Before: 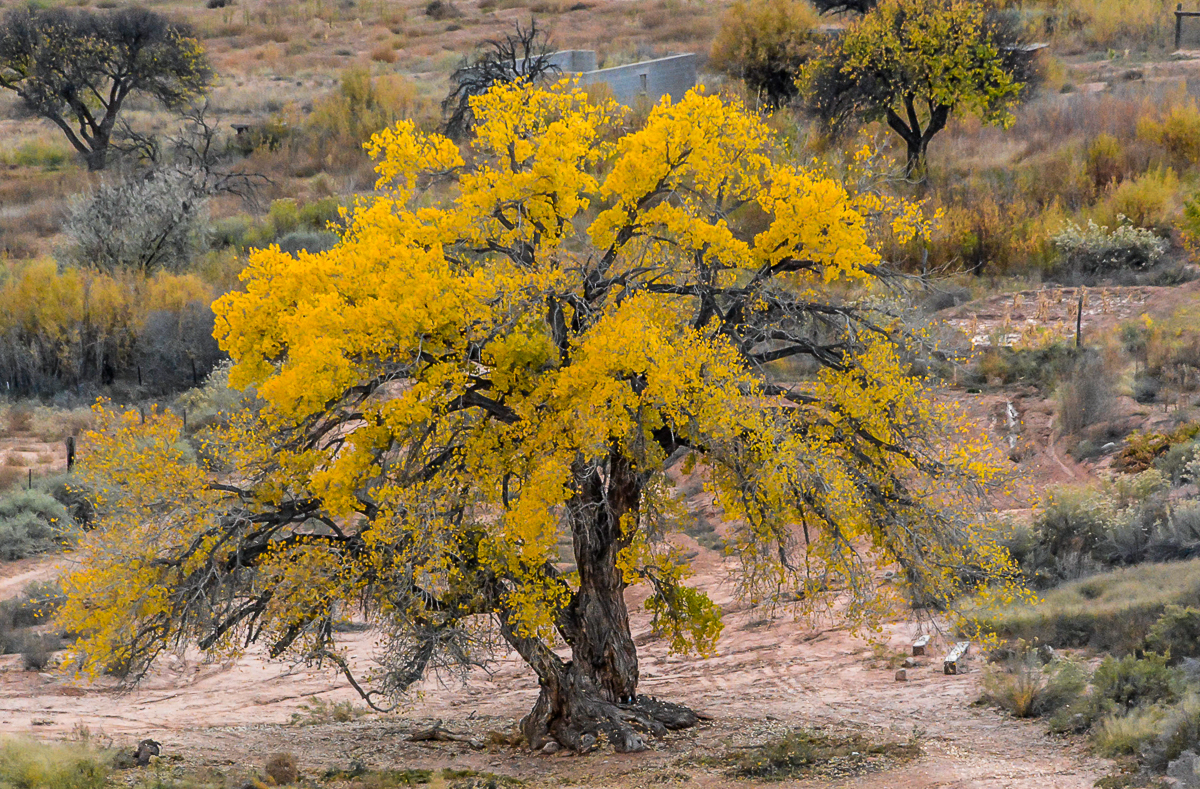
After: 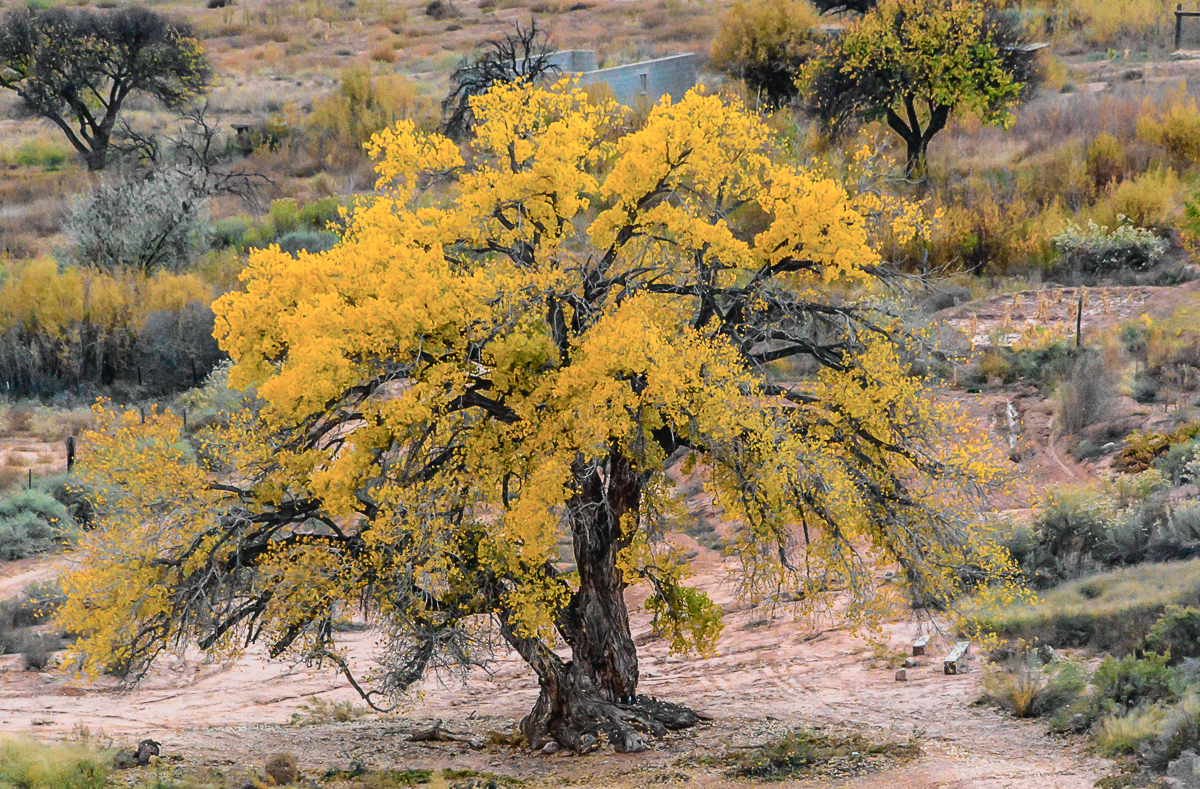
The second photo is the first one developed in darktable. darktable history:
tone curve: curves: ch0 [(0, 0.029) (0.099, 0.082) (0.264, 0.253) (0.447, 0.481) (0.678, 0.721) (0.828, 0.857) (0.992, 0.94)]; ch1 [(0, 0) (0.311, 0.266) (0.411, 0.374) (0.481, 0.458) (0.501, 0.499) (0.514, 0.512) (0.575, 0.577) (0.643, 0.648) (0.682, 0.674) (0.802, 0.812) (1, 1)]; ch2 [(0, 0) (0.259, 0.207) (0.323, 0.311) (0.376, 0.353) (0.463, 0.456) (0.498, 0.498) (0.524, 0.512) (0.574, 0.582) (0.648, 0.653) (0.768, 0.728) (1, 1)], color space Lab, independent channels, preserve colors none
